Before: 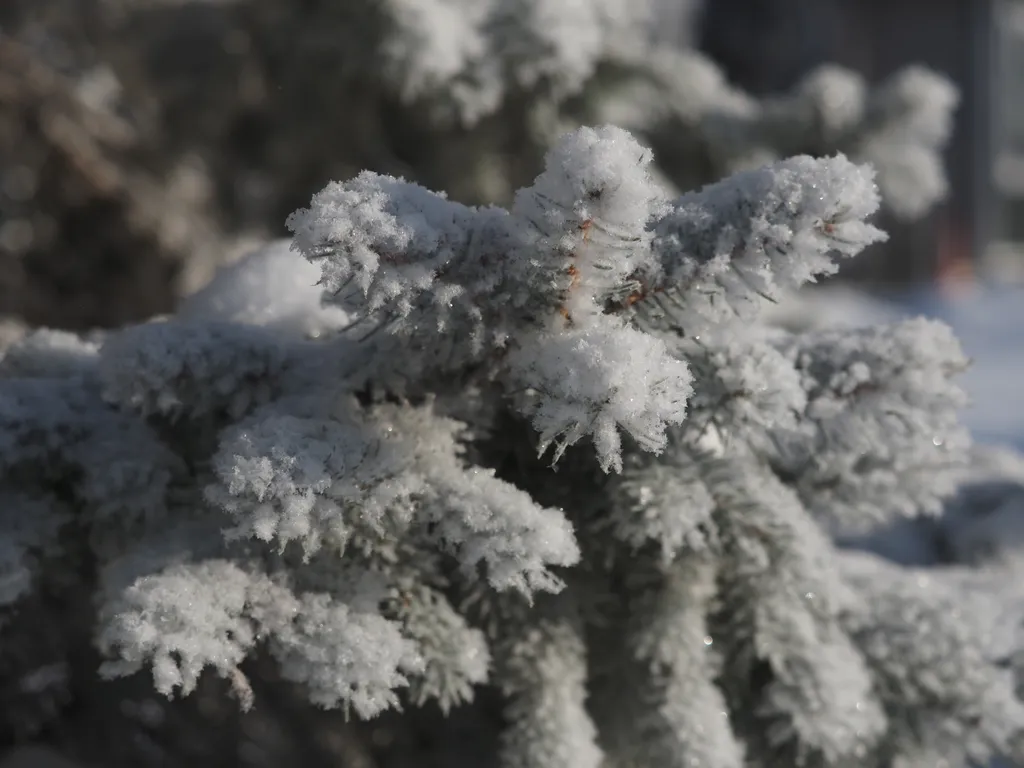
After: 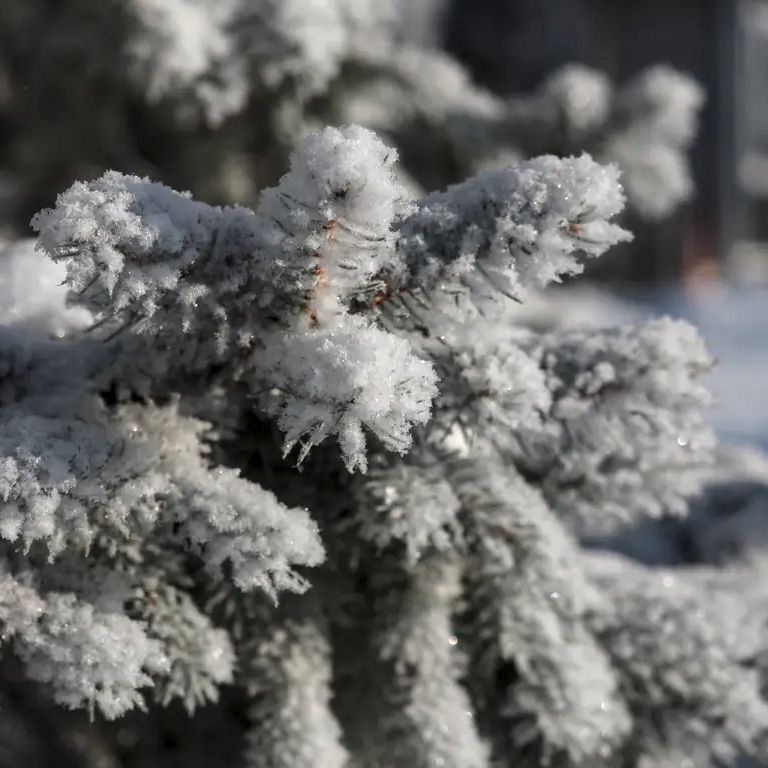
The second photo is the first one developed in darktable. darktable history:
color calibration: illuminant same as pipeline (D50), adaptation none (bypass), x 0.332, y 0.333, temperature 5012.91 K
color zones: curves: ch0 [(0.018, 0.548) (0.197, 0.654) (0.425, 0.447) (0.605, 0.658) (0.732, 0.579)]; ch1 [(0.105, 0.531) (0.224, 0.531) (0.386, 0.39) (0.618, 0.456) (0.732, 0.456) (0.956, 0.421)]; ch2 [(0.039, 0.583) (0.215, 0.465) (0.399, 0.544) (0.465, 0.548) (0.614, 0.447) (0.724, 0.43) (0.882, 0.623) (0.956, 0.632)]
crop and rotate: left 24.988%
local contrast: highlights 58%, detail 146%
